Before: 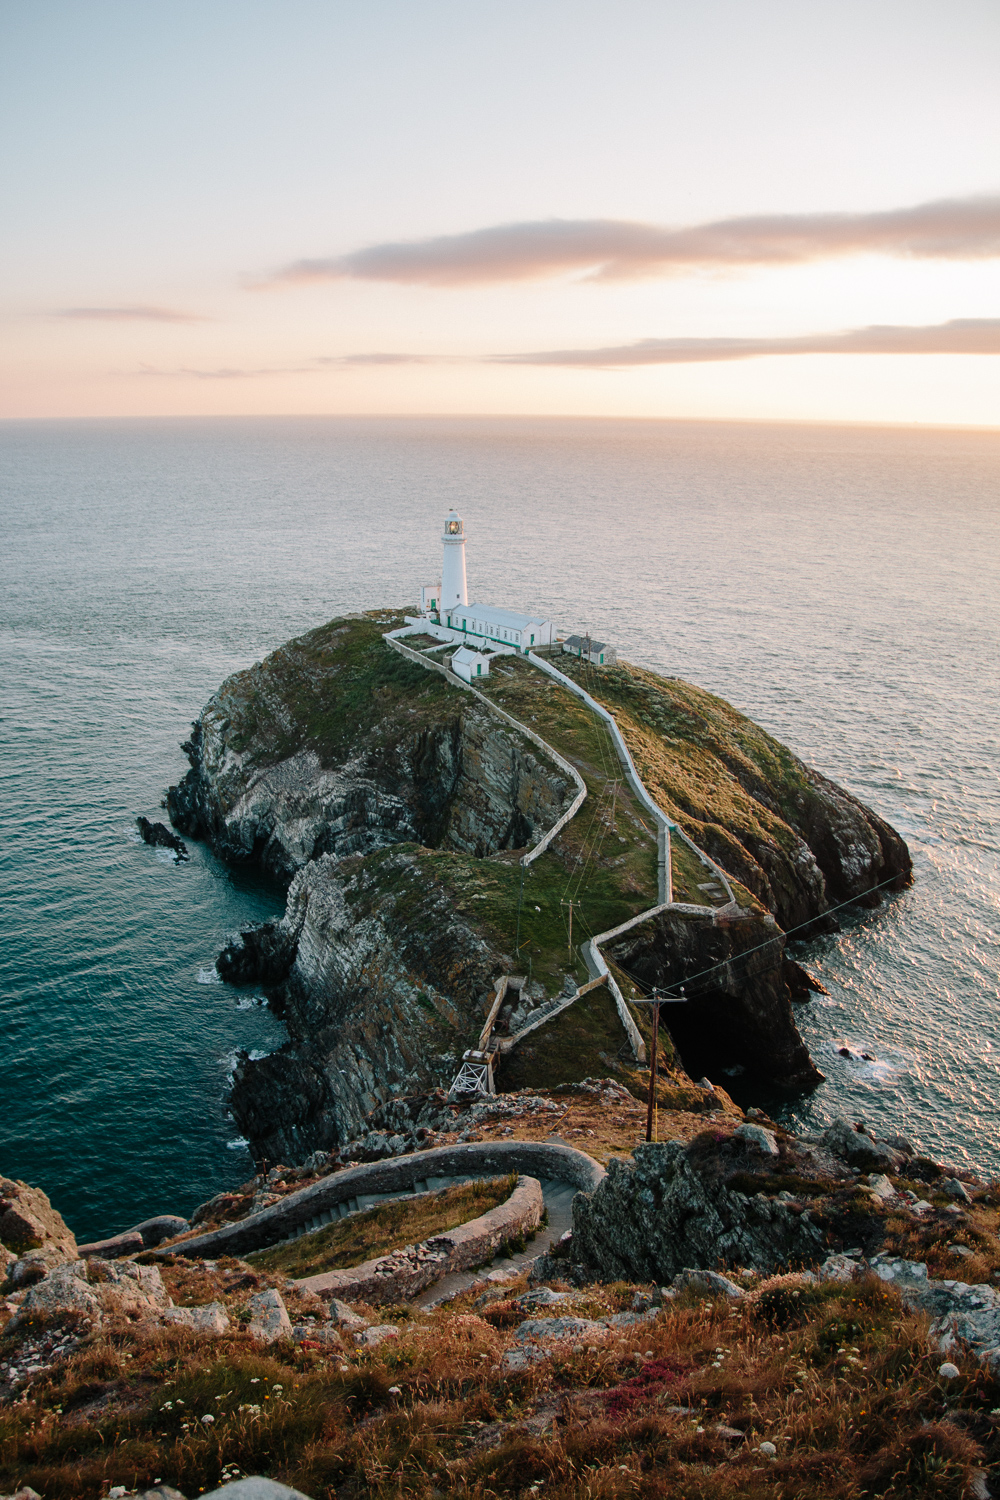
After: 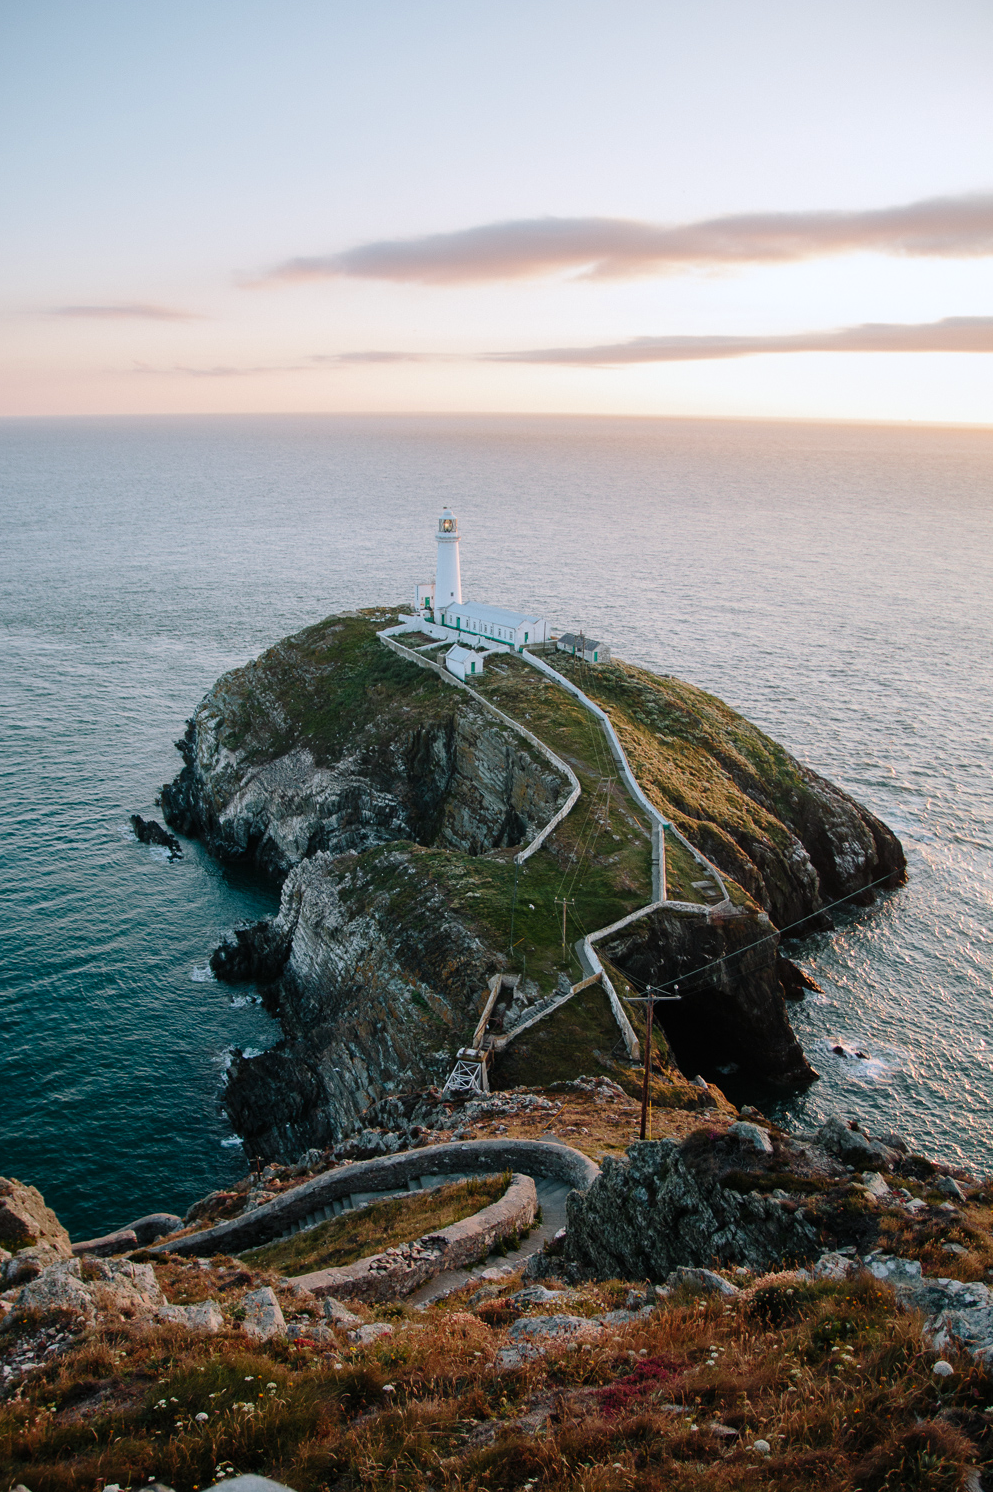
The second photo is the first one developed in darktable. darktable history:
crop and rotate: left 0.614%, top 0.179%, bottom 0.309%
vibrance: vibrance 67%
white balance: red 0.976, blue 1.04
